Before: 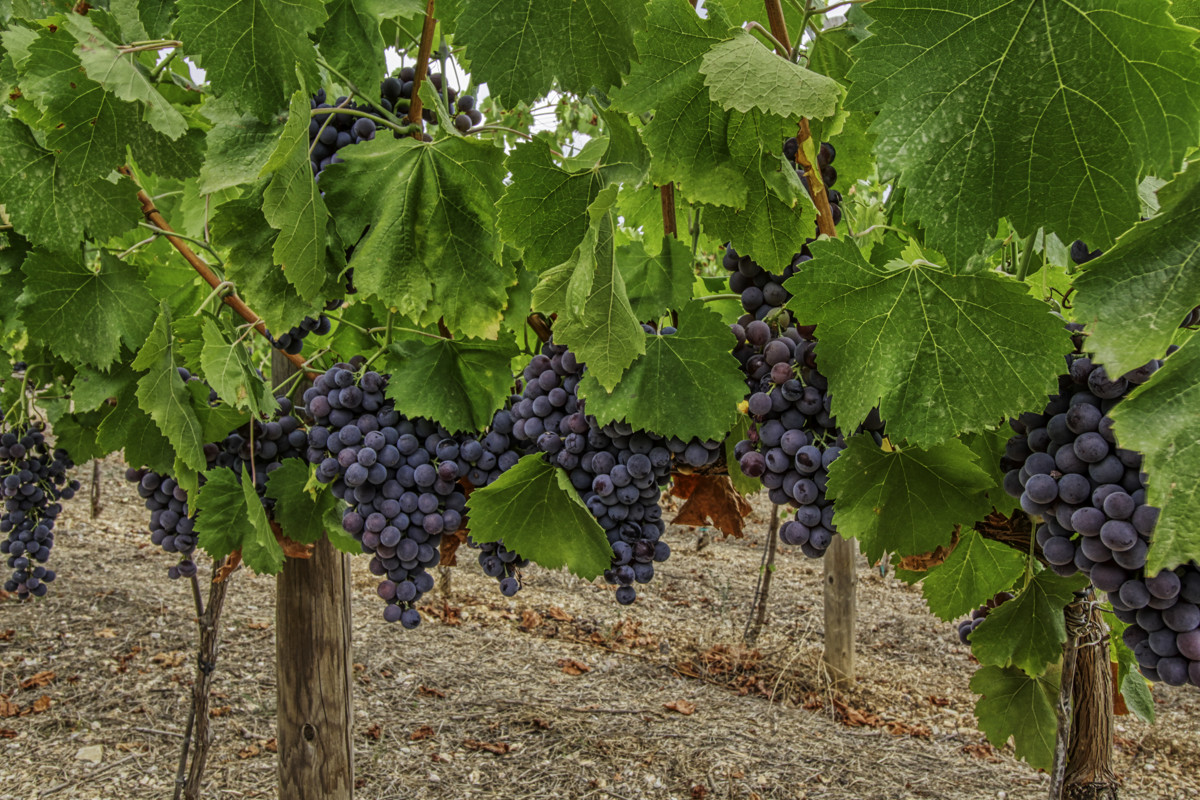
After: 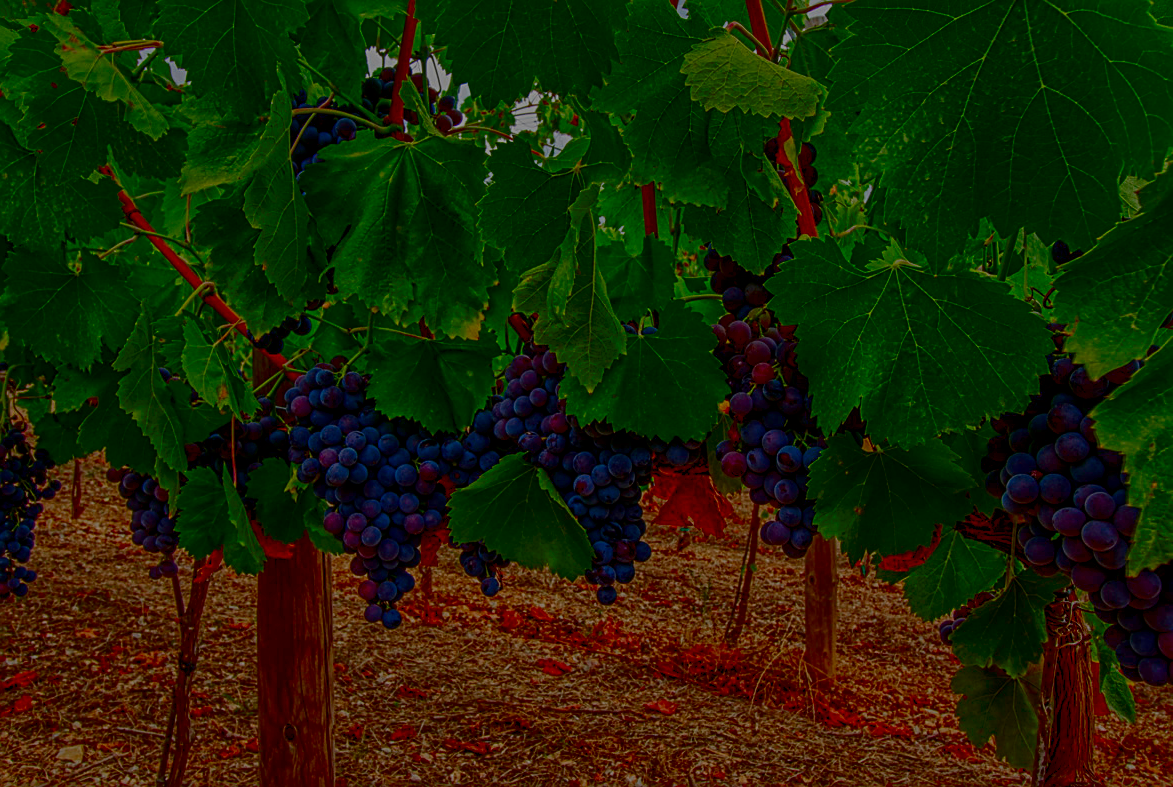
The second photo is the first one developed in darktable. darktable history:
filmic rgb: black relative exposure -7.23 EV, white relative exposure 5.39 EV, hardness 3.02
sharpen: on, module defaults
contrast brightness saturation: brightness -0.992, saturation 0.983
crop and rotate: left 1.652%, right 0.568%, bottom 1.559%
